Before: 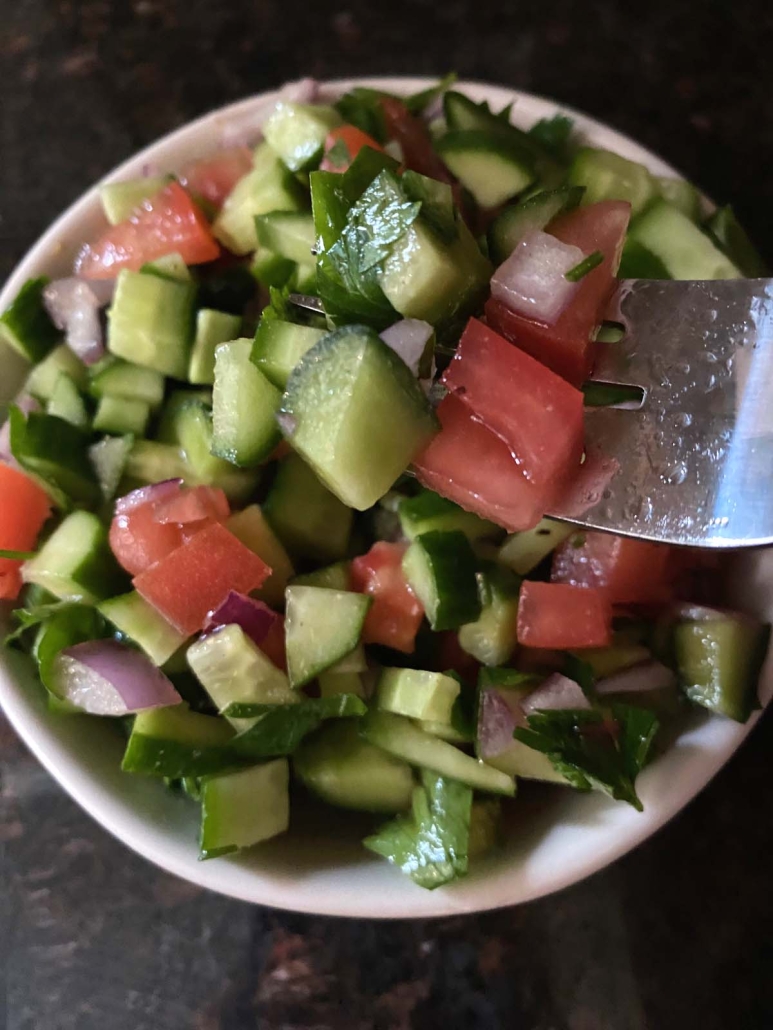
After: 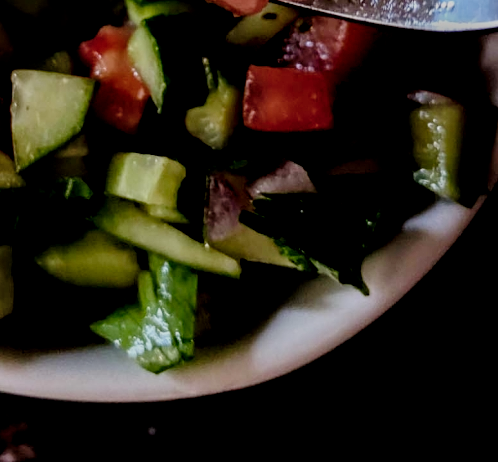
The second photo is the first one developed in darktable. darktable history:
filmic rgb: black relative exposure -4.39 EV, white relative exposure 5 EV, hardness 2.2, latitude 41.02%, contrast 1.155, highlights saturation mix 10.07%, shadows ↔ highlights balance 1.14%, preserve chrominance no, color science v5 (2021)
crop and rotate: left 35.534%, top 50.158%, bottom 4.933%
exposure: black level correction -0.017, exposure -1.062 EV, compensate highlight preservation false
local contrast: detail 155%
color balance rgb: highlights gain › chroma 0.146%, highlights gain › hue 332.46°, linear chroma grading › global chroma 41.649%, perceptual saturation grading › global saturation -32.721%
